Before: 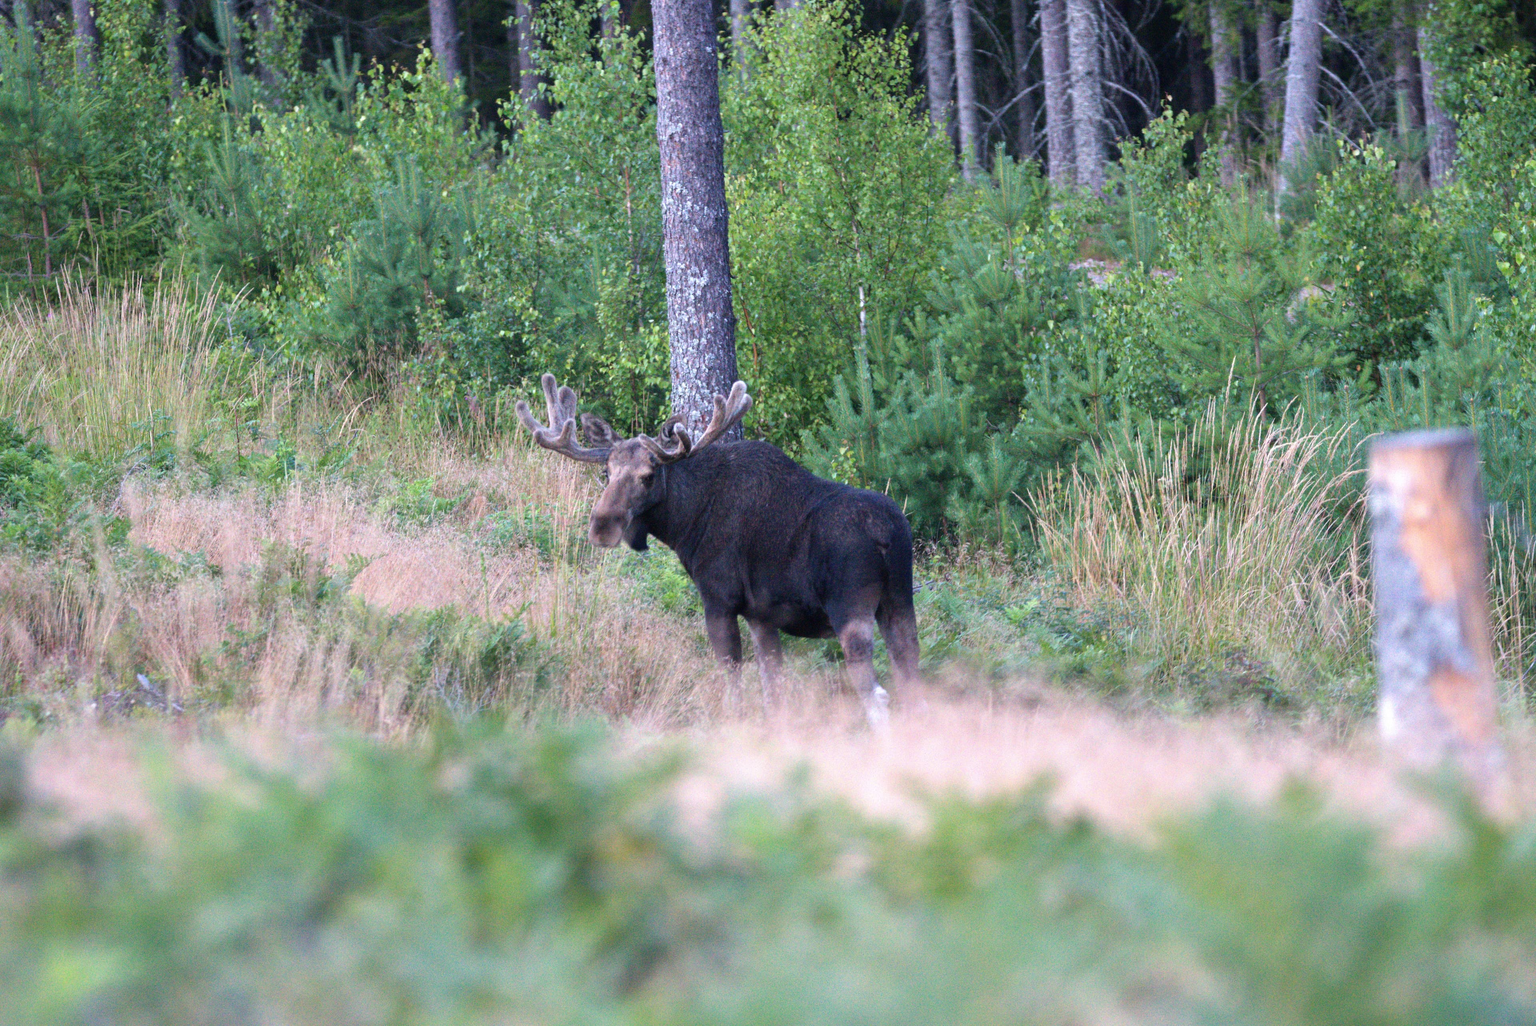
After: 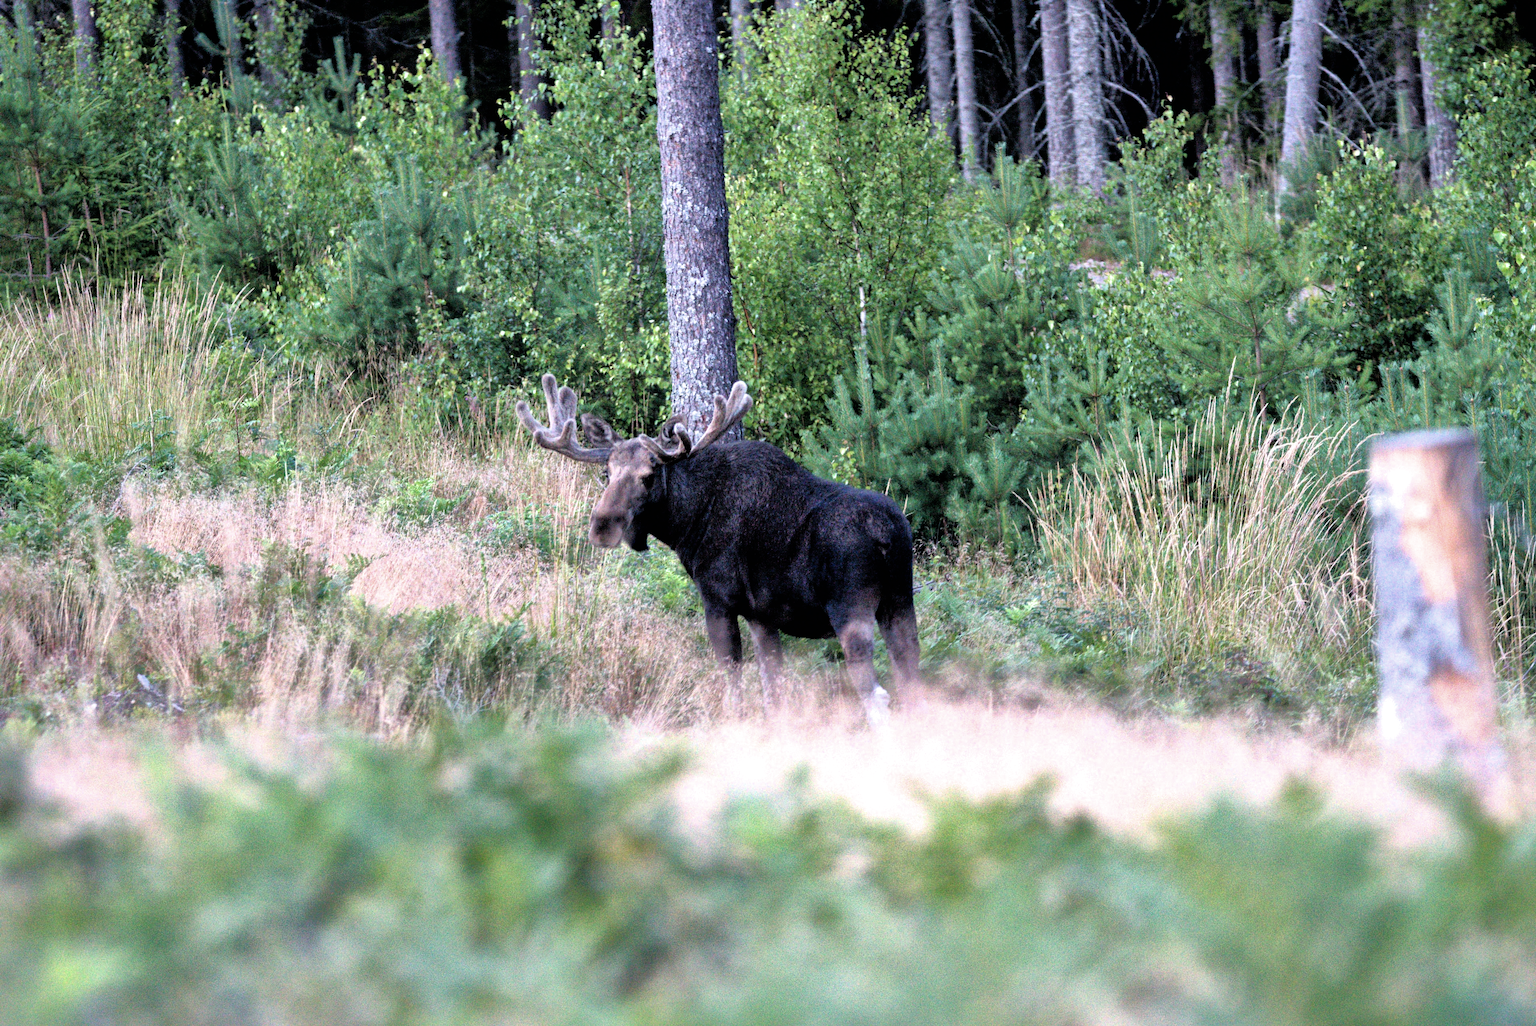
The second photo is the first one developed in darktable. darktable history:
shadows and highlights: on, module defaults
filmic rgb: black relative exposure -3.61 EV, white relative exposure 2.17 EV, hardness 3.64, color science v6 (2022)
